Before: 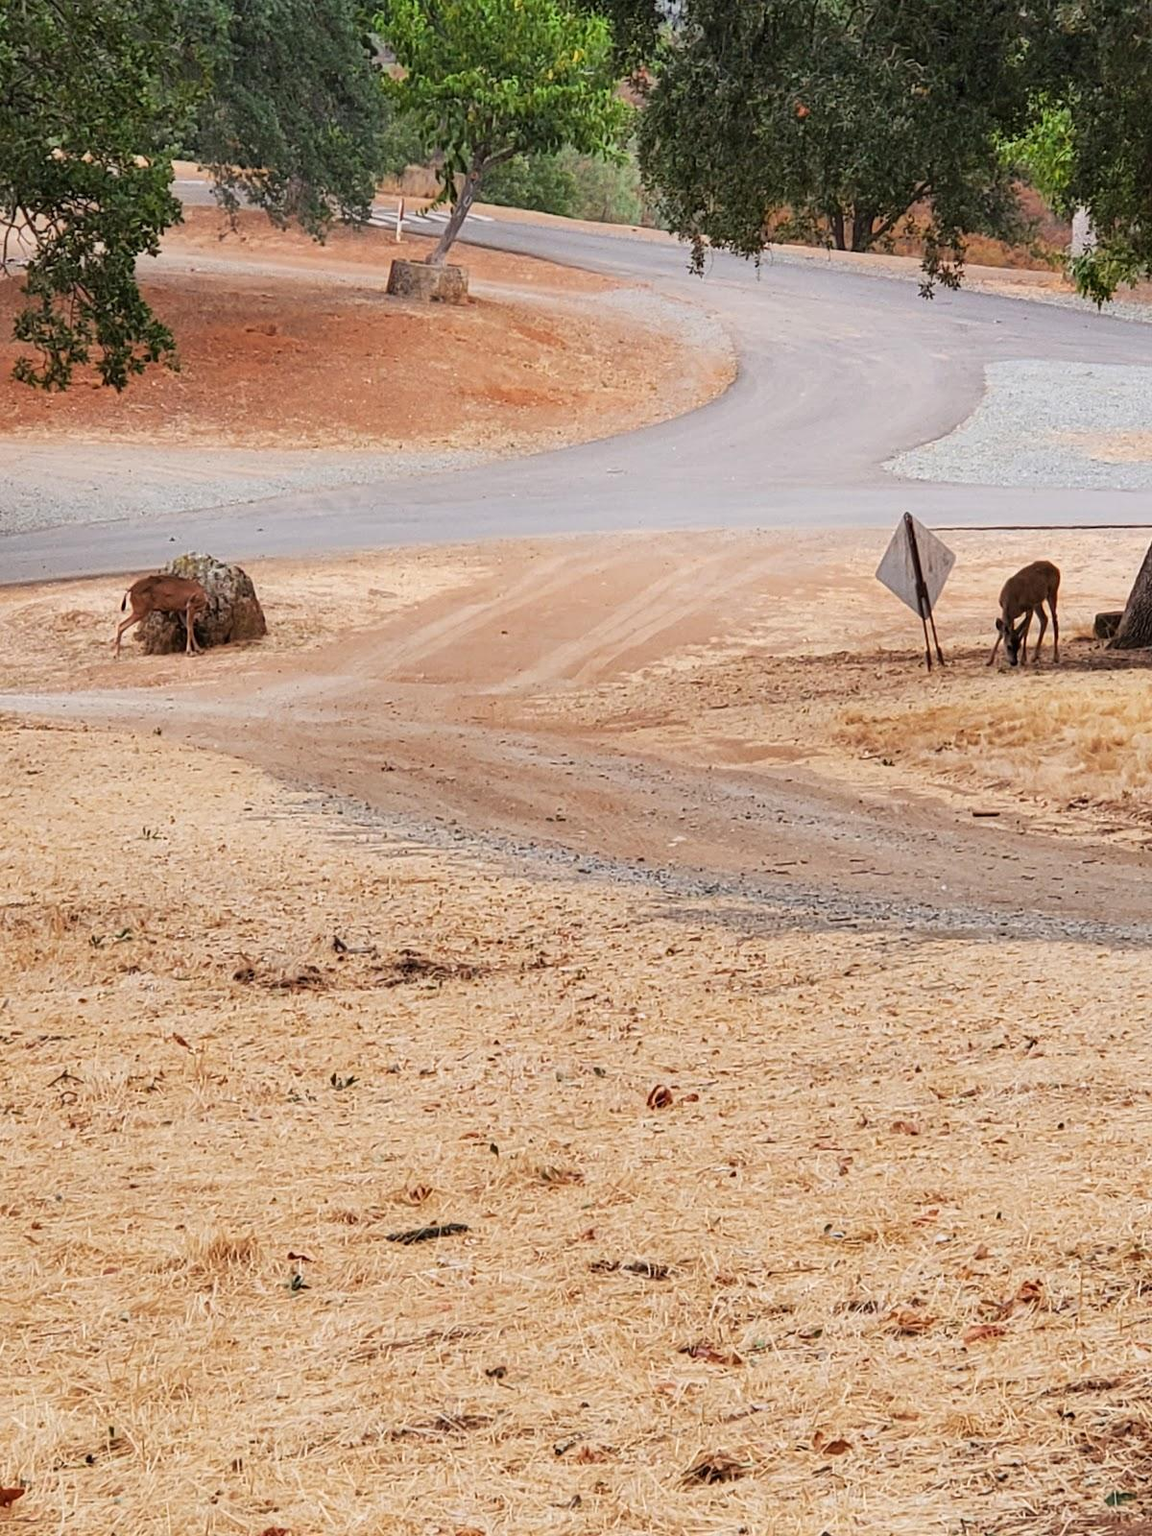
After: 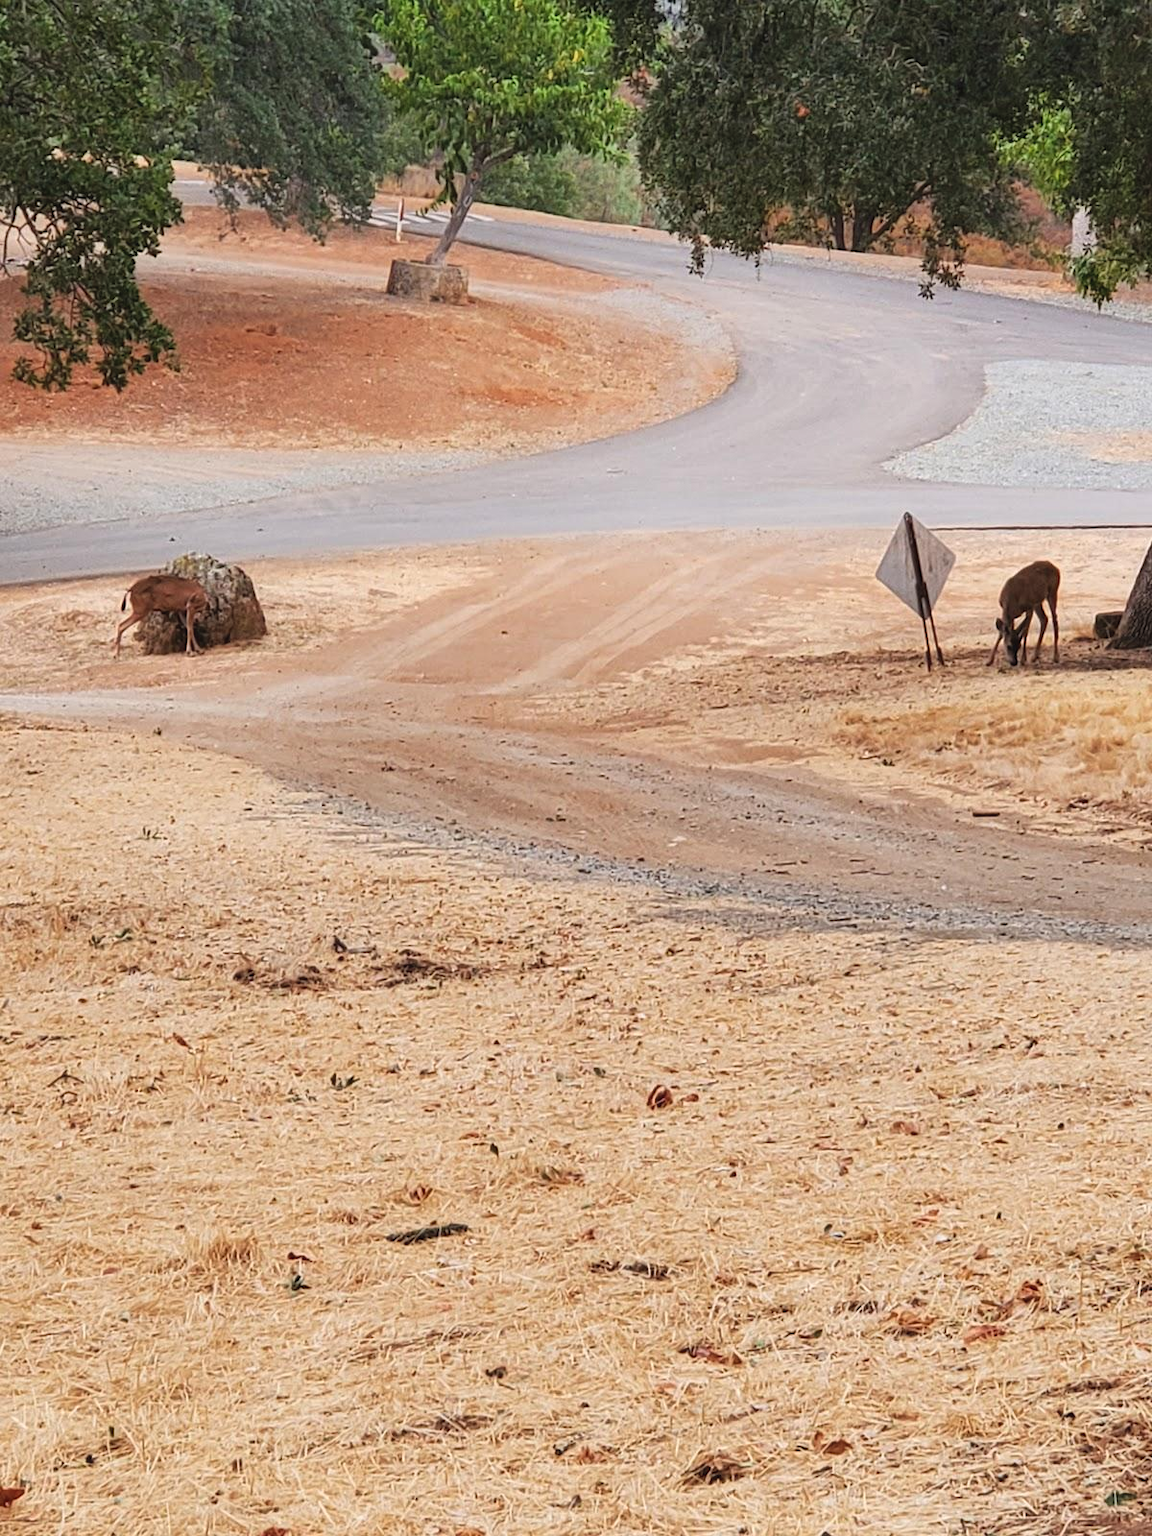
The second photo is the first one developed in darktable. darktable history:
exposure: black level correction -0.004, exposure 0.052 EV, compensate highlight preservation false
